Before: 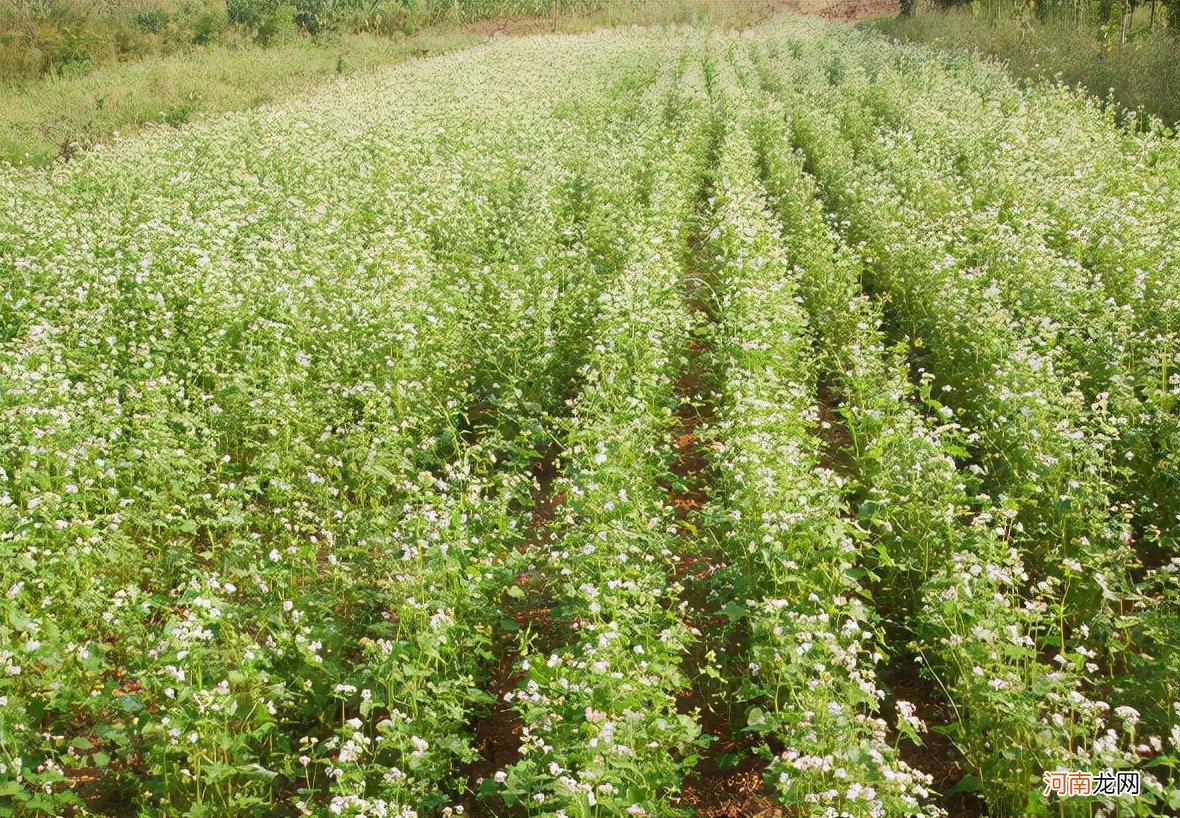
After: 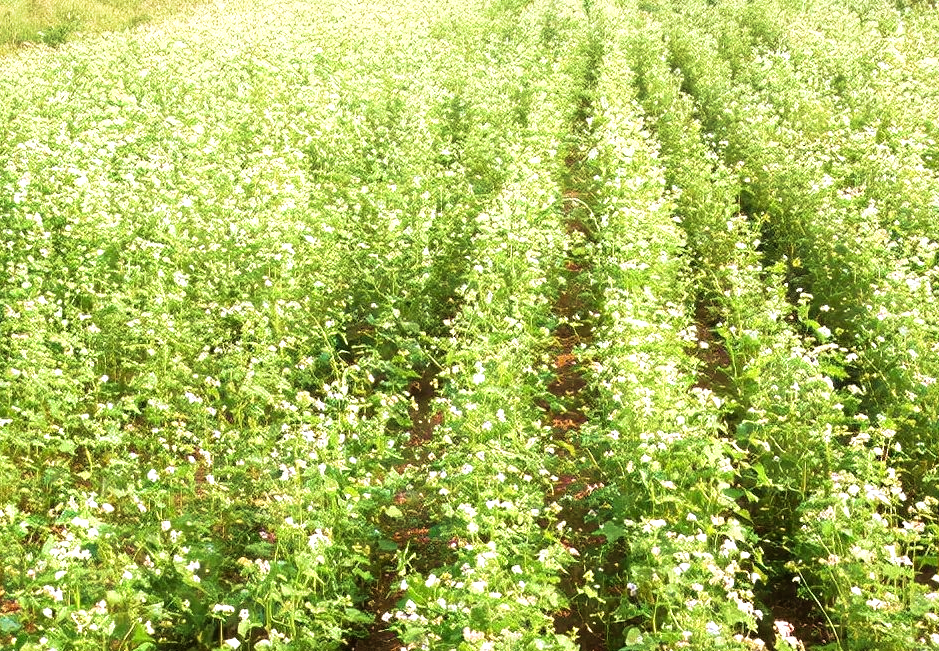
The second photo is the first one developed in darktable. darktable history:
color zones: curves: ch0 [(0.068, 0.464) (0.25, 0.5) (0.48, 0.508) (0.75, 0.536) (0.886, 0.476) (0.967, 0.456)]; ch1 [(0.066, 0.456) (0.25, 0.5) (0.616, 0.508) (0.746, 0.56) (0.934, 0.444)]
velvia: strength 44.67%
crop and rotate: left 10.376%, top 9.826%, right 9.98%, bottom 10.541%
tone equalizer: -8 EV -0.723 EV, -7 EV -0.702 EV, -6 EV -0.633 EV, -5 EV -0.402 EV, -3 EV 0.389 EV, -2 EV 0.6 EV, -1 EV 0.679 EV, +0 EV 0.726 EV
